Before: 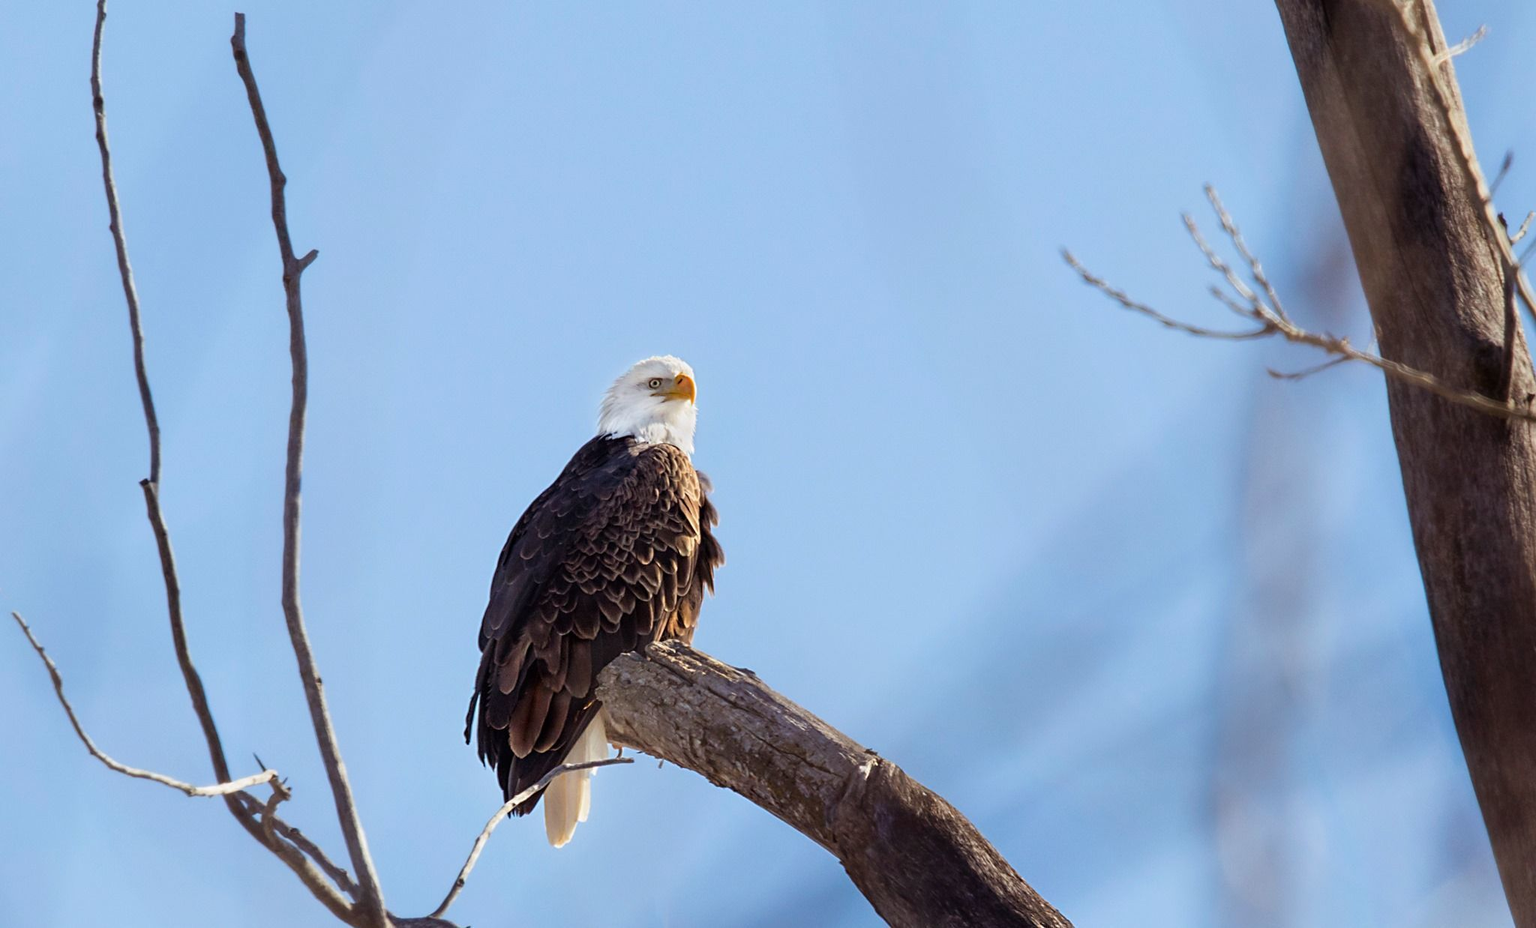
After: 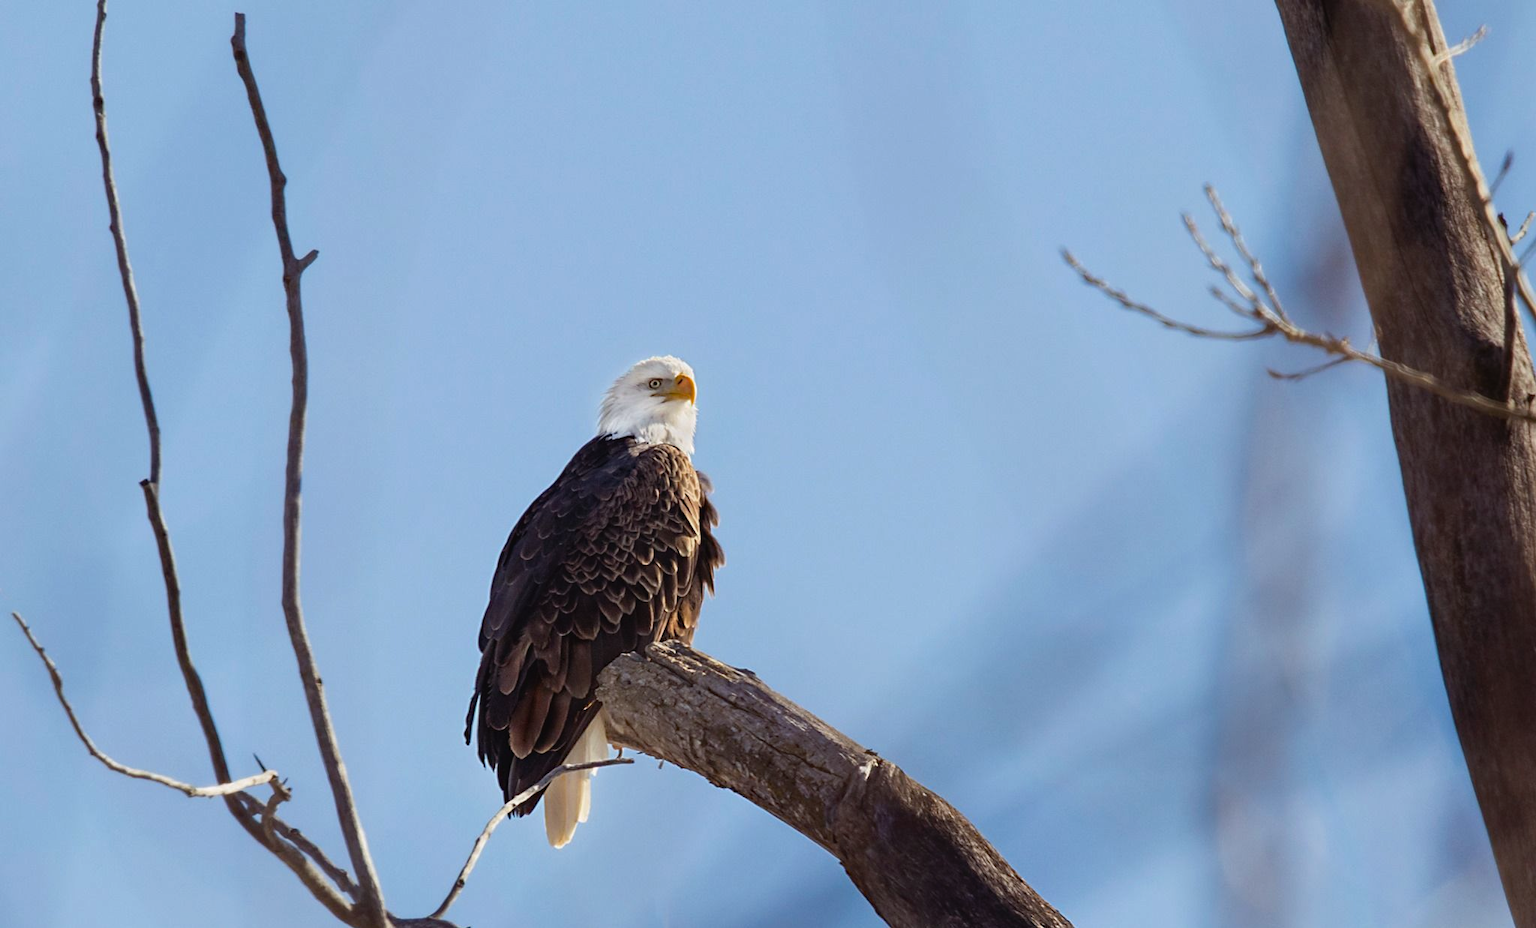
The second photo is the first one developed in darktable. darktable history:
haze removal: adaptive false
contrast brightness saturation: contrast -0.071, brightness -0.044, saturation -0.114
